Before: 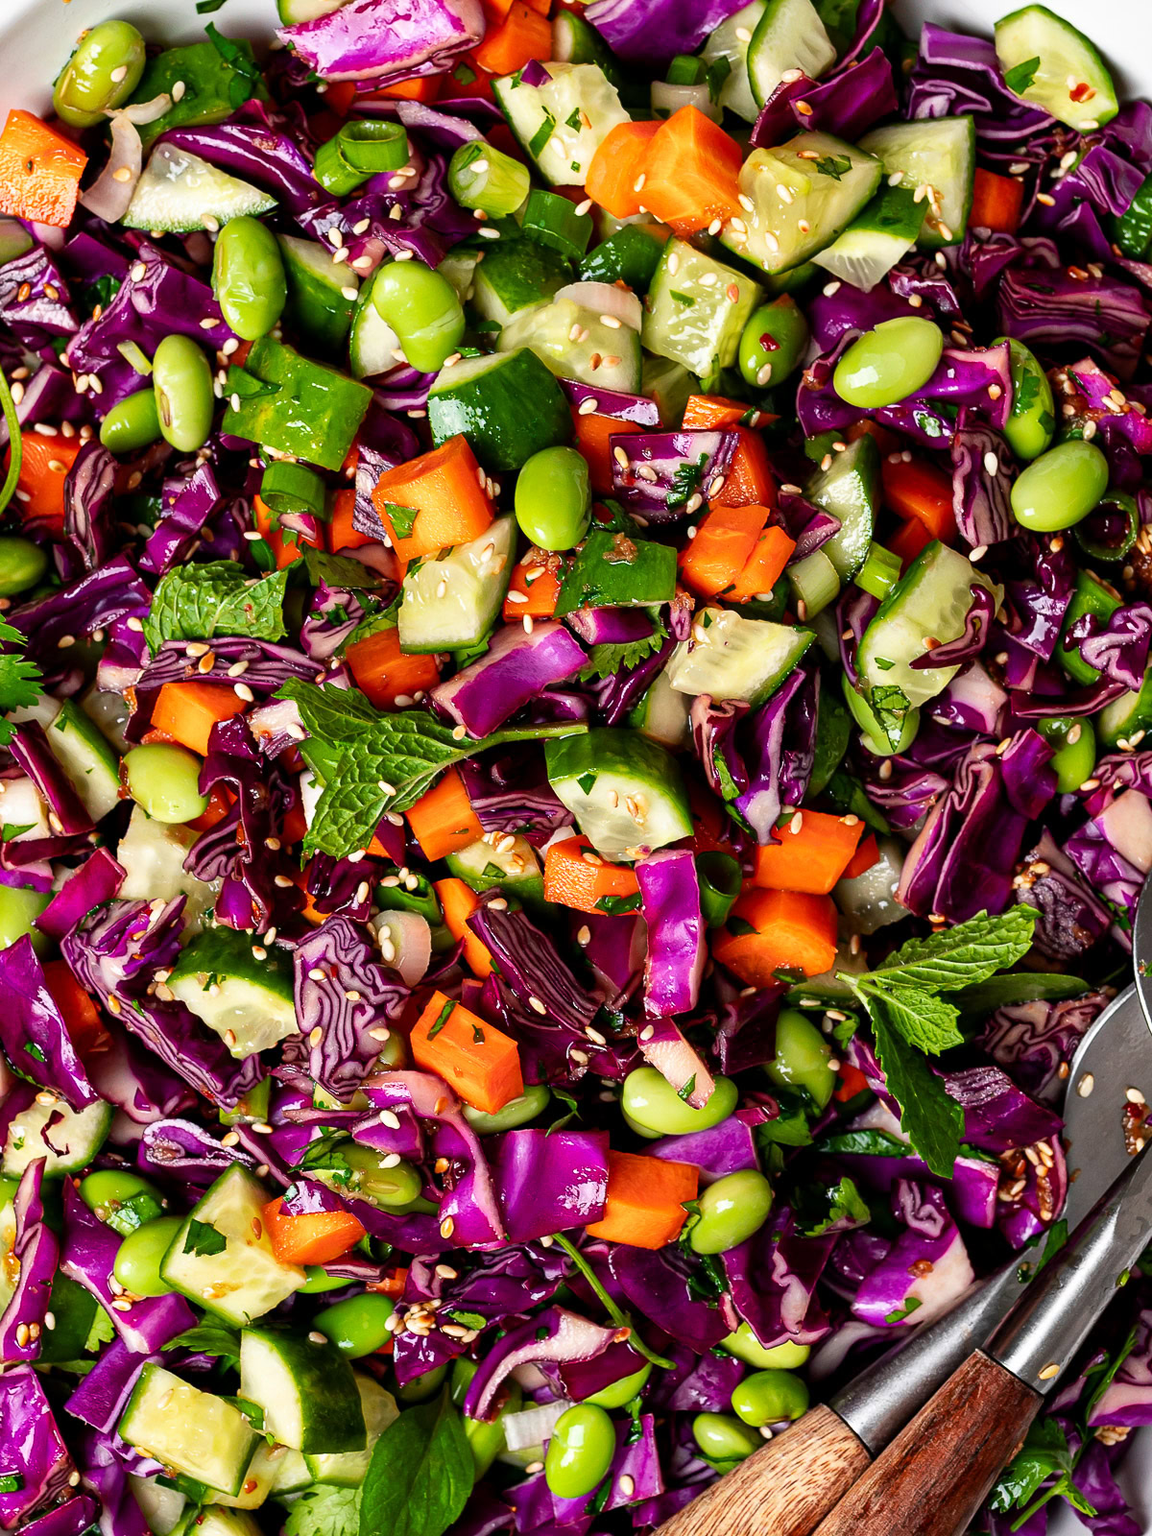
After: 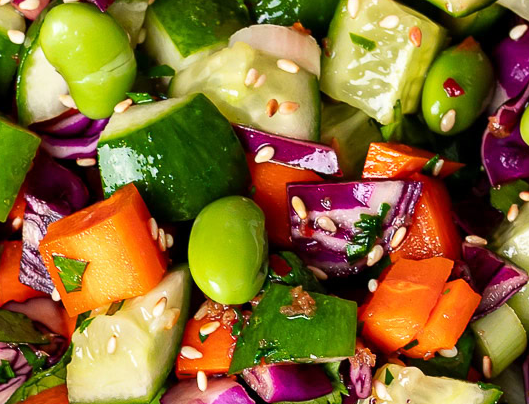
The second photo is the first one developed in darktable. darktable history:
crop: left 29.045%, top 16.831%, right 26.796%, bottom 57.886%
